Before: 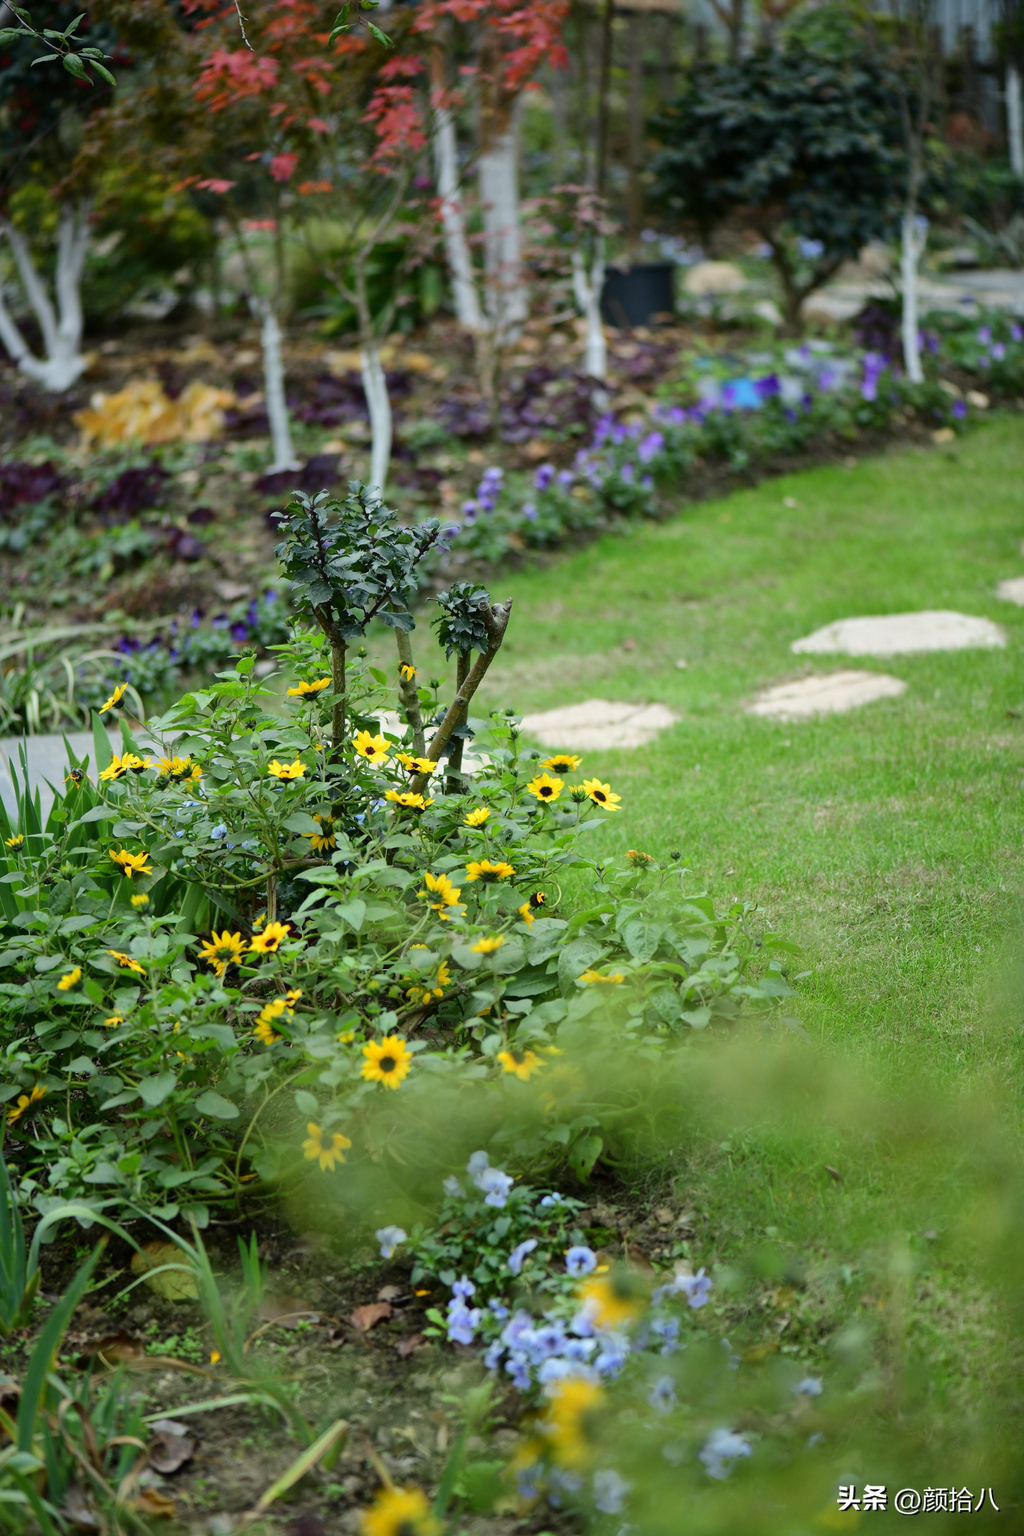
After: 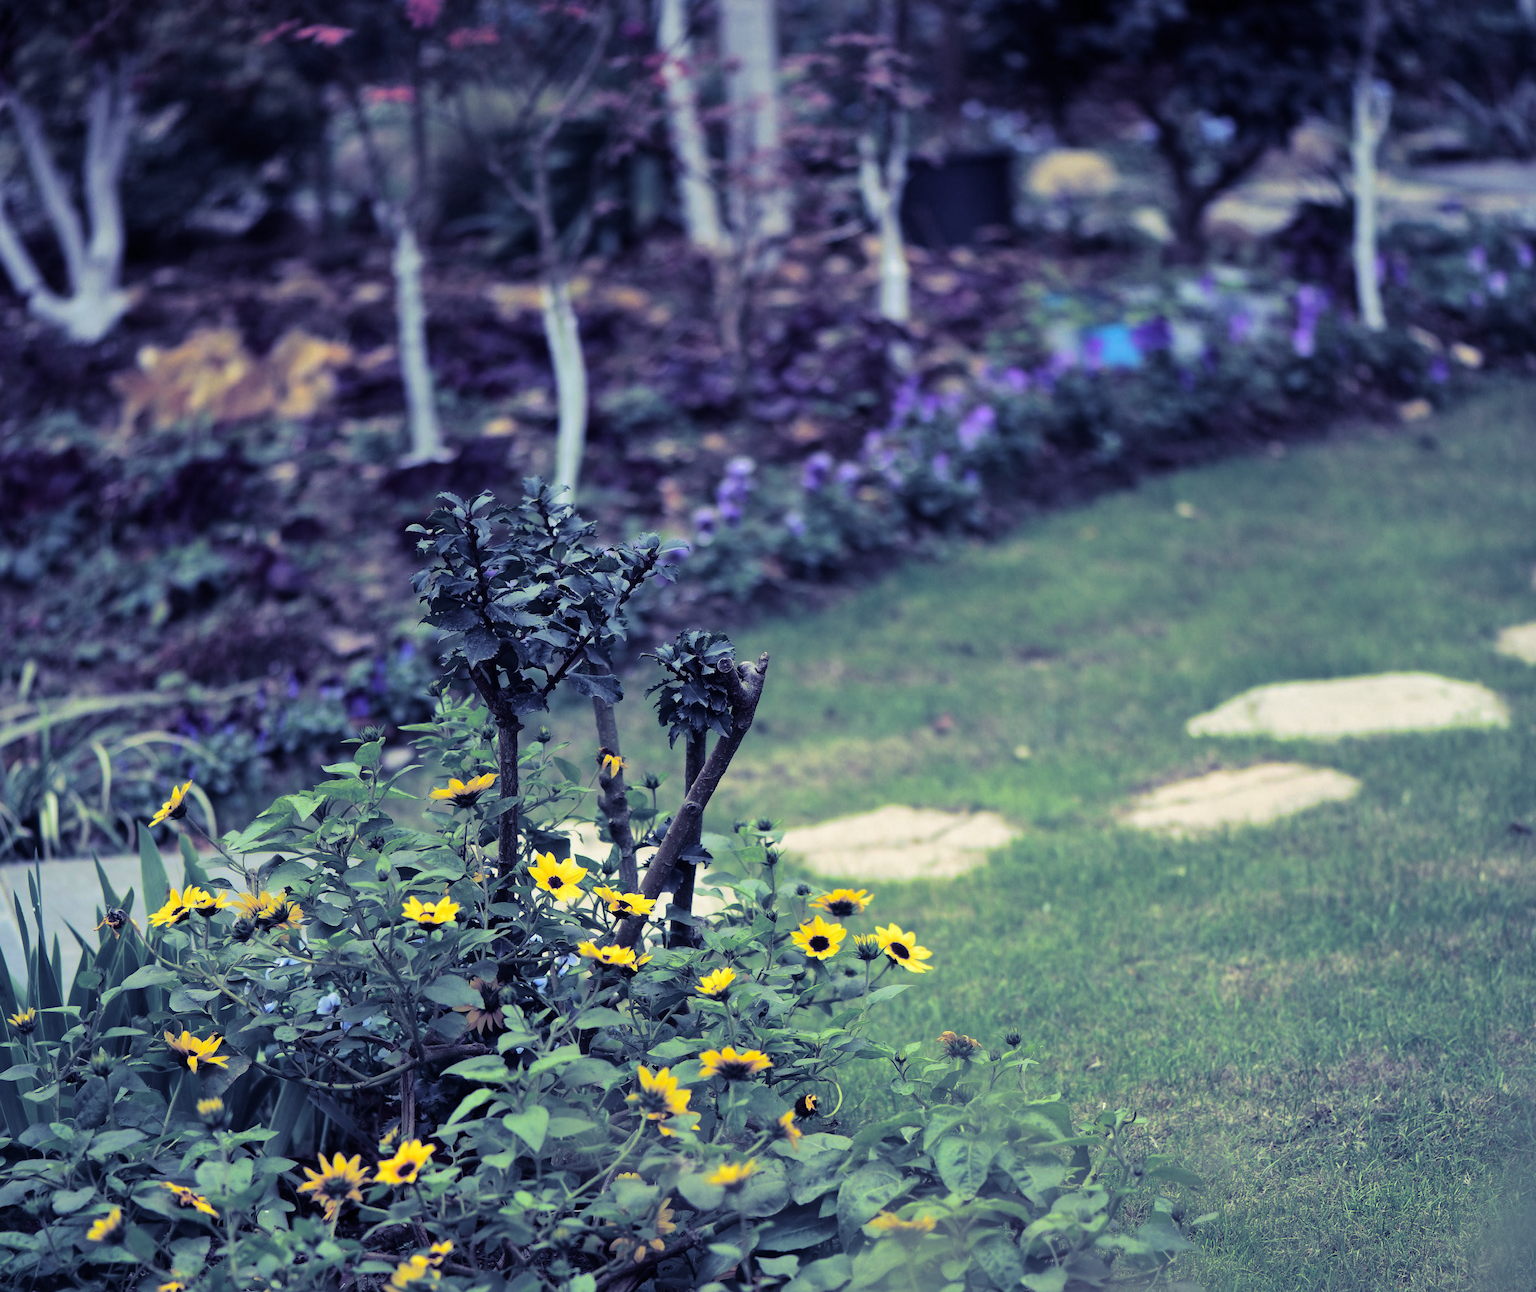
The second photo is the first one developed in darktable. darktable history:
crop and rotate: top 10.605%, bottom 33.274%
velvia: strength 21.76%
split-toning: shadows › hue 242.67°, shadows › saturation 0.733, highlights › hue 45.33°, highlights › saturation 0.667, balance -53.304, compress 21.15%
